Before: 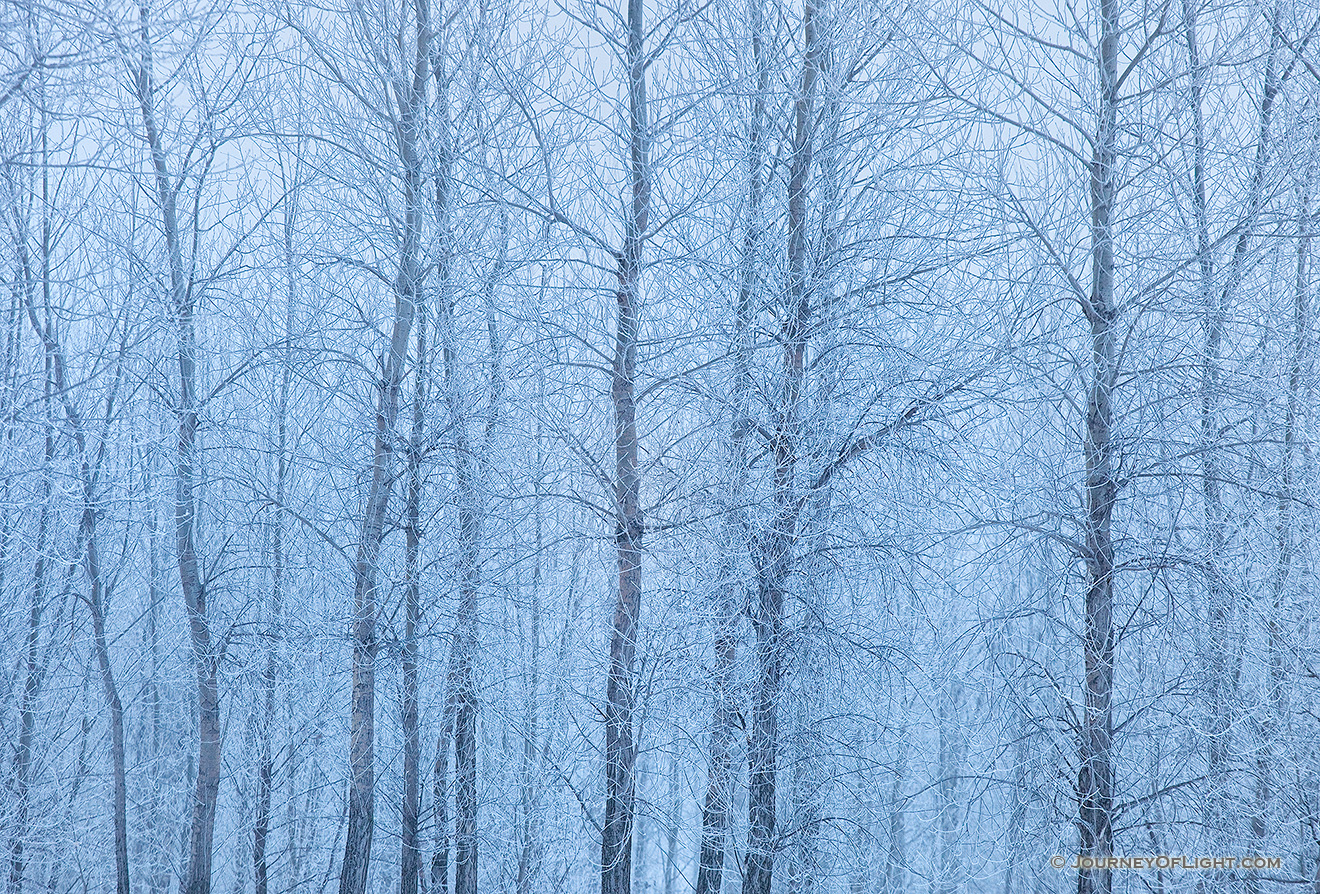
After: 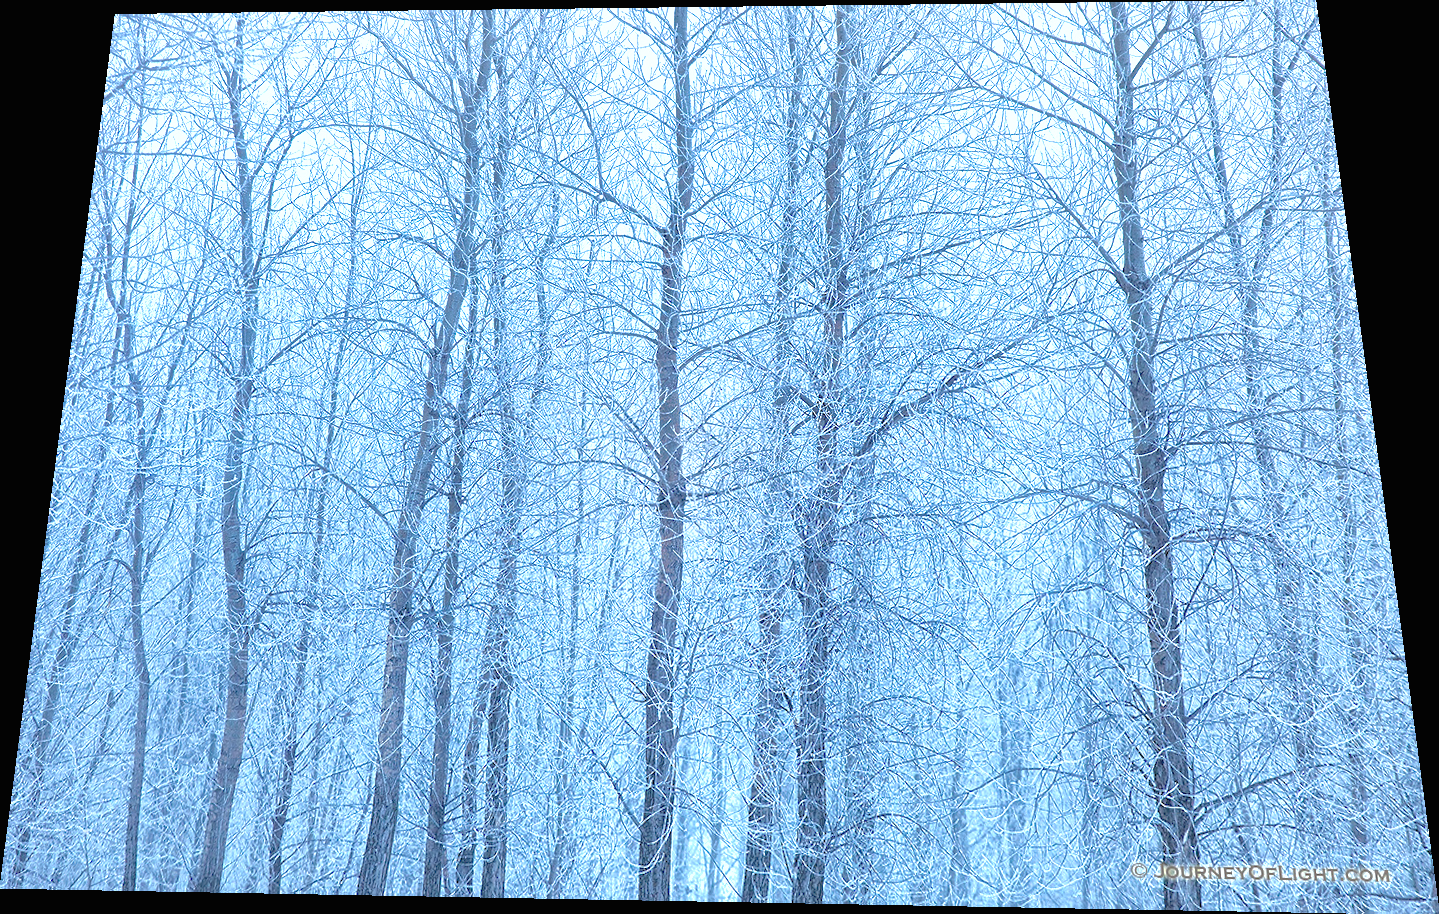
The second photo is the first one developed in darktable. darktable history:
exposure: black level correction 0, exposure 0.7 EV, compensate exposure bias true, compensate highlight preservation false
shadows and highlights: on, module defaults
rotate and perspective: rotation 0.128°, lens shift (vertical) -0.181, lens shift (horizontal) -0.044, shear 0.001, automatic cropping off
